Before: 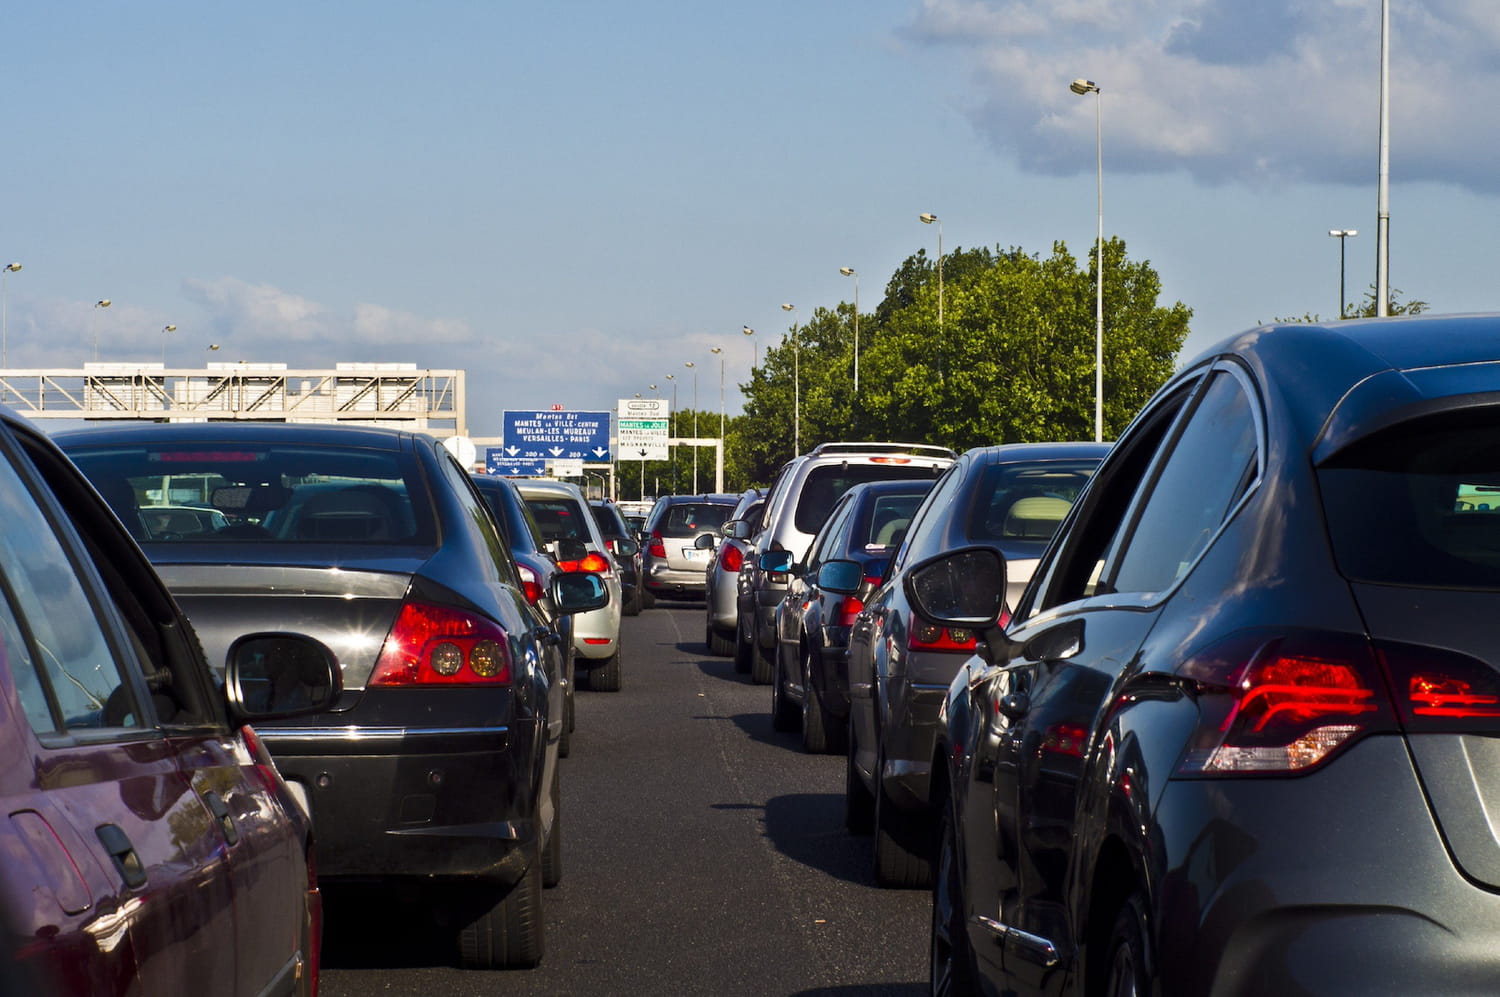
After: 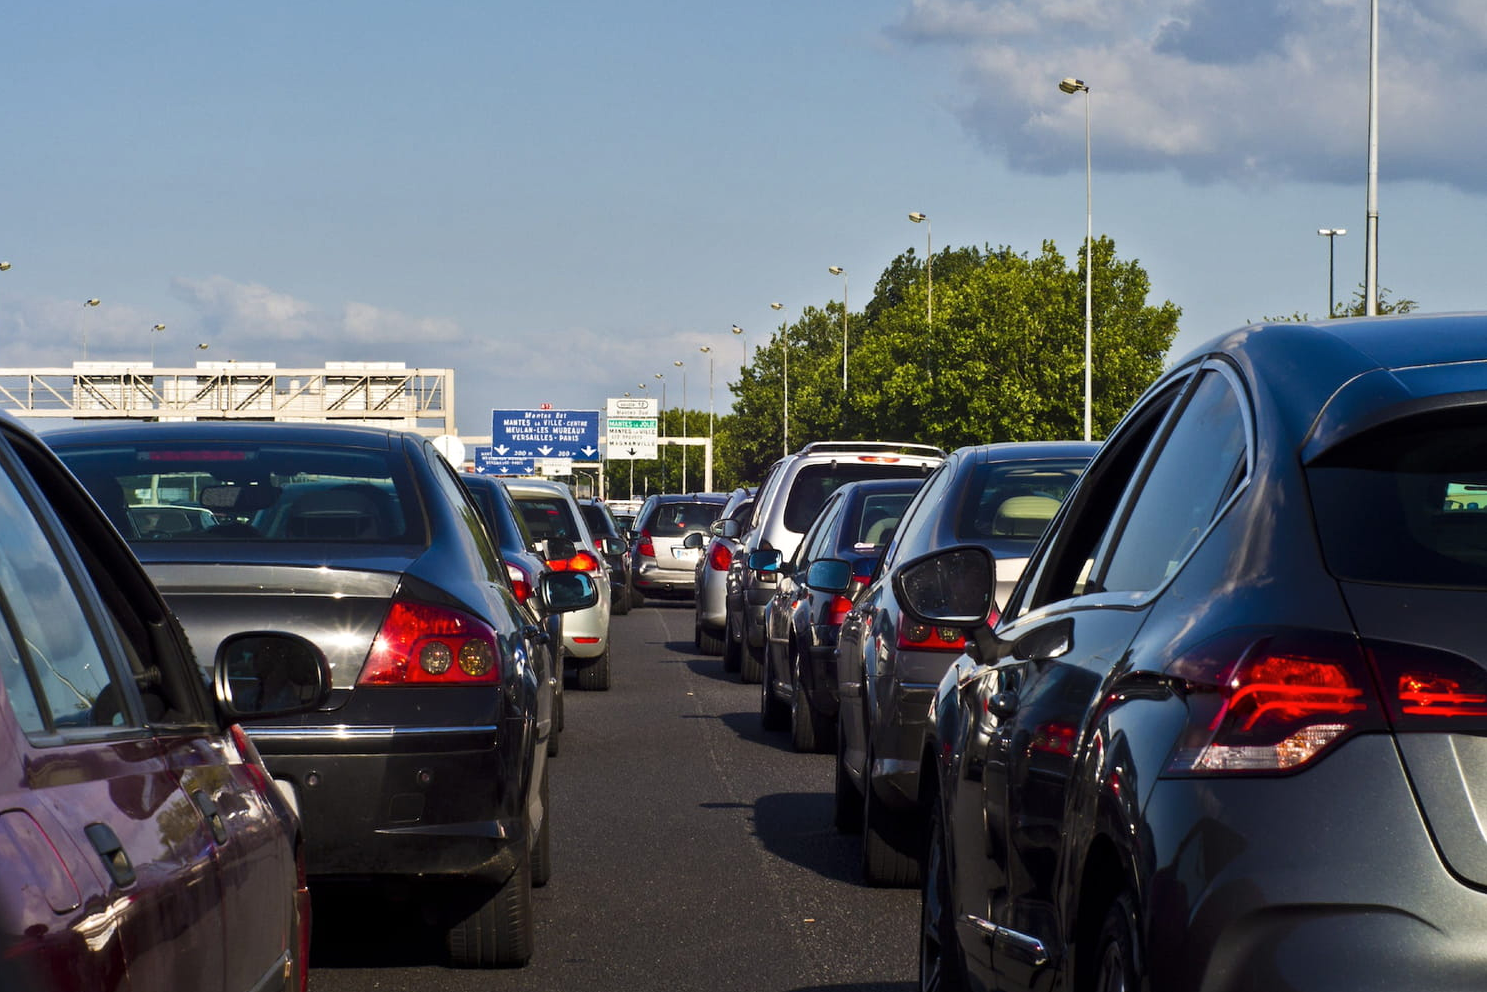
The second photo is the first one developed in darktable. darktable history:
crop and rotate: left 0.814%, top 0.144%, bottom 0.357%
shadows and highlights: shadows 11.9, white point adjustment 1.31, soften with gaussian
